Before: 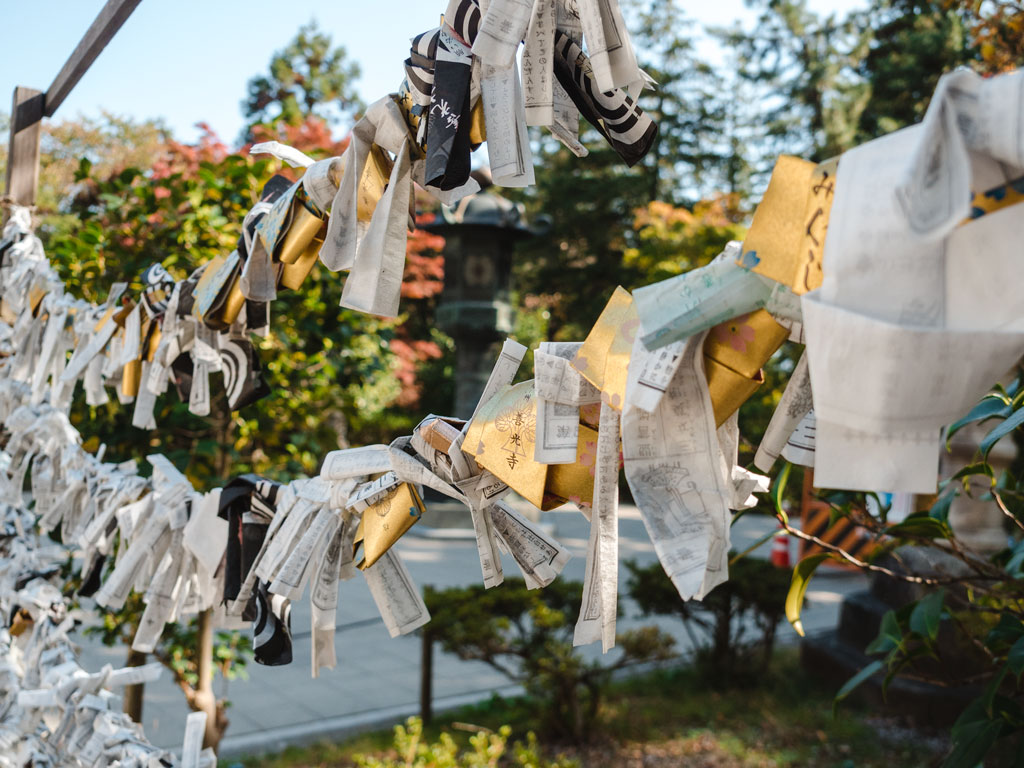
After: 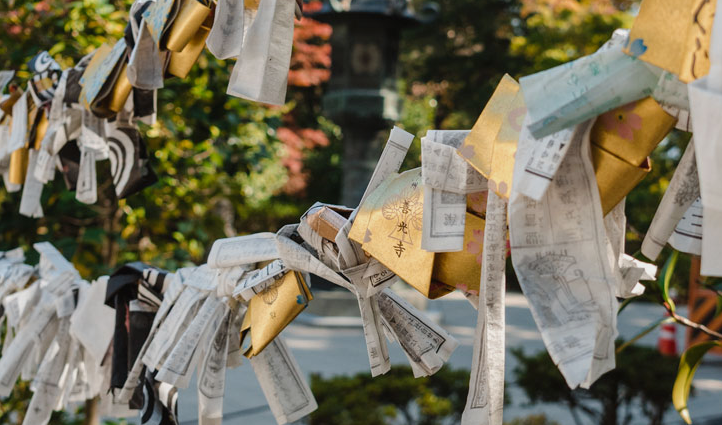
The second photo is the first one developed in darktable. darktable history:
crop: left 11.123%, top 27.61%, right 18.3%, bottom 17.034%
exposure: exposure -0.242 EV, compensate highlight preservation false
